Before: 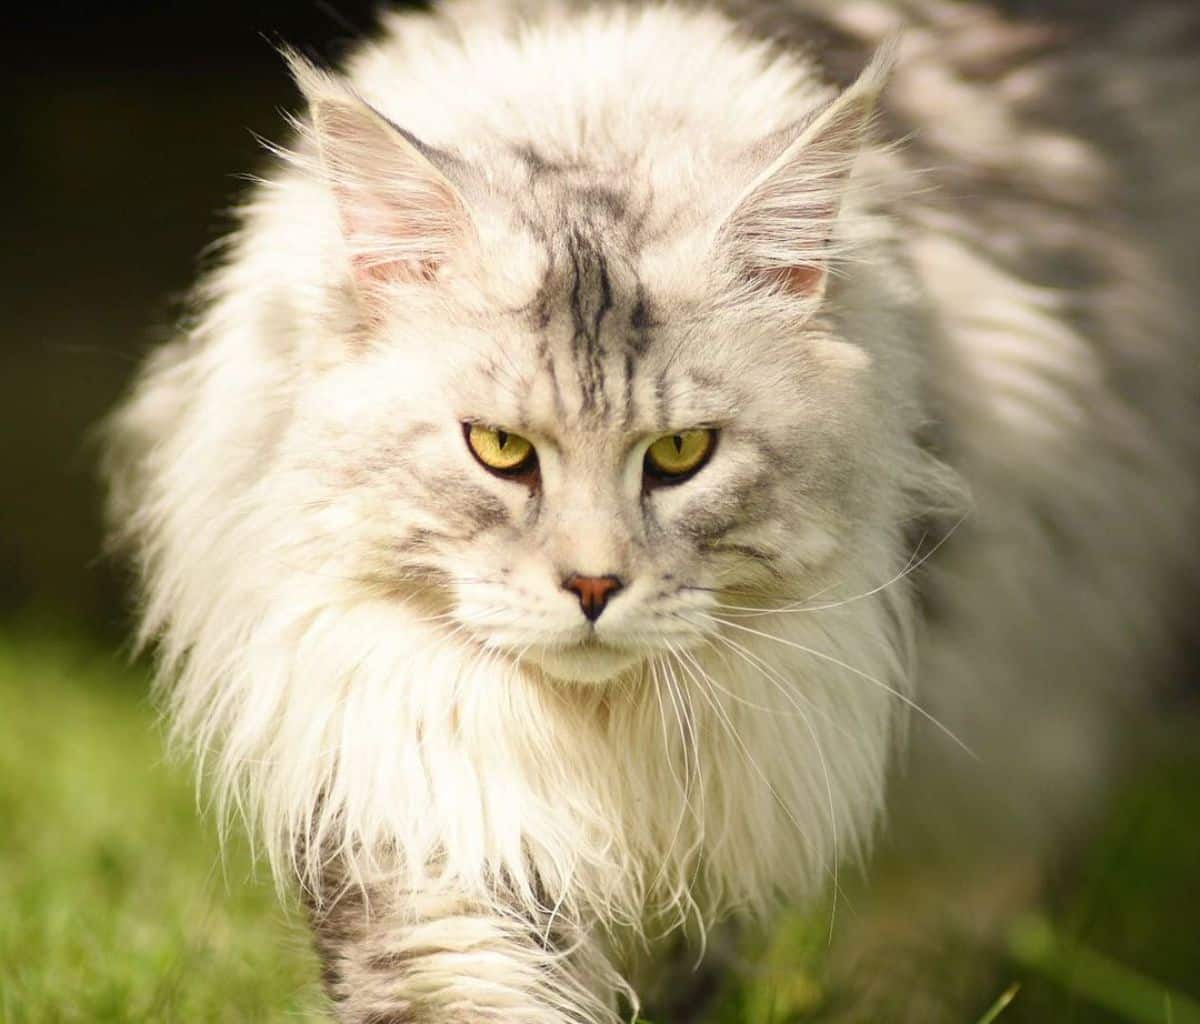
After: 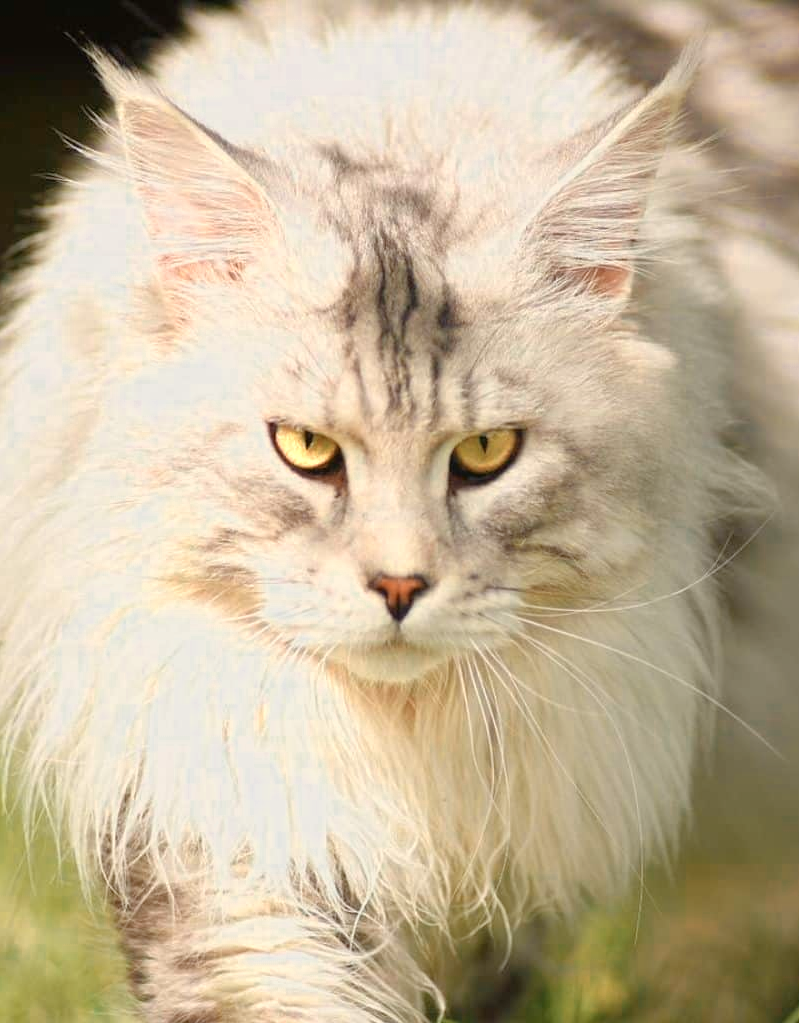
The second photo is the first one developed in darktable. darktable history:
crop and rotate: left 16.173%, right 17.214%
color zones: curves: ch0 [(0.018, 0.548) (0.197, 0.654) (0.425, 0.447) (0.605, 0.658) (0.732, 0.579)]; ch1 [(0.105, 0.531) (0.224, 0.531) (0.386, 0.39) (0.618, 0.456) (0.732, 0.456) (0.956, 0.421)]; ch2 [(0.039, 0.583) (0.215, 0.465) (0.399, 0.544) (0.465, 0.548) (0.614, 0.447) (0.724, 0.43) (0.882, 0.623) (0.956, 0.632)], mix 40.25%
tone equalizer: -8 EV 0.283 EV, -7 EV 0.437 EV, -6 EV 0.424 EV, -5 EV 0.251 EV, -3 EV -0.264 EV, -2 EV -0.416 EV, -1 EV -0.427 EV, +0 EV -0.269 EV, edges refinement/feathering 500, mask exposure compensation -1.57 EV, preserve details no
contrast brightness saturation: contrast 0.099, brightness 0.025, saturation 0.02
